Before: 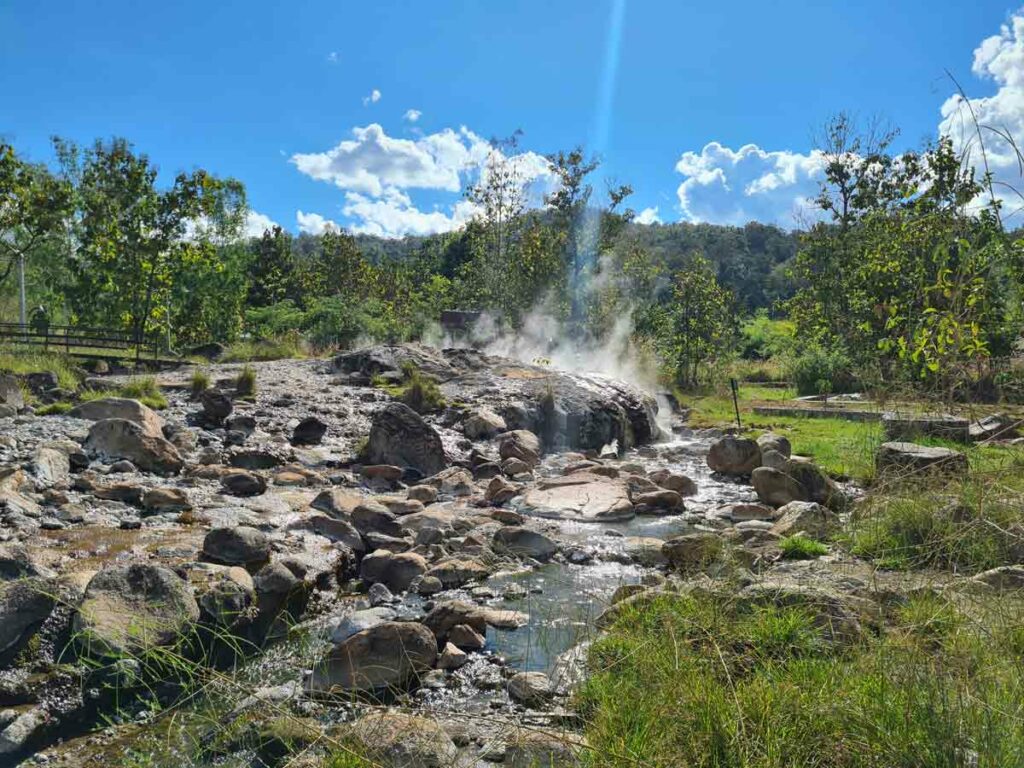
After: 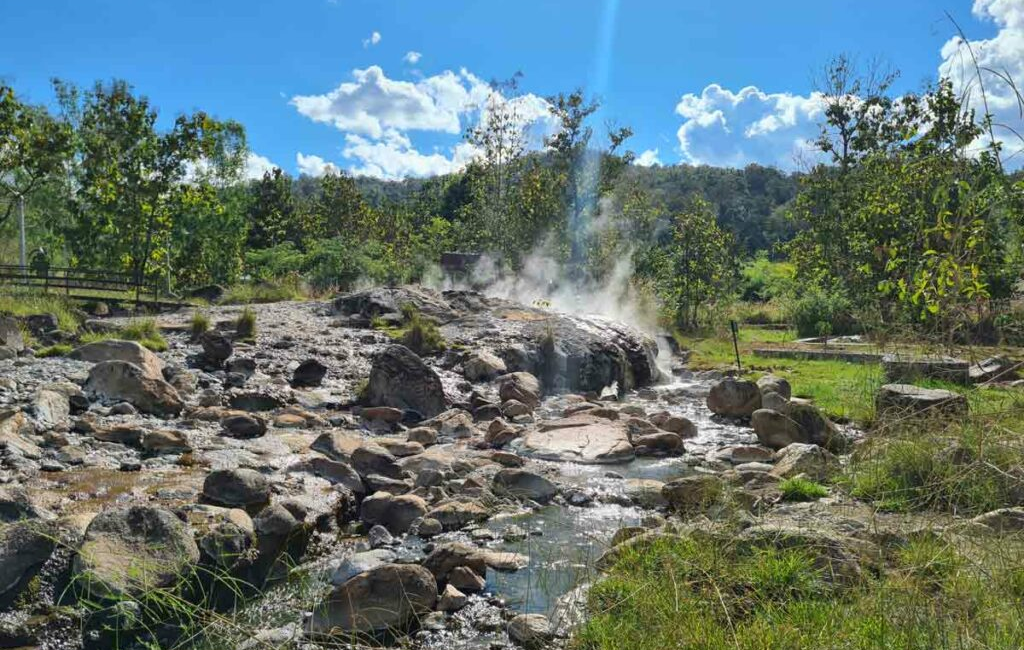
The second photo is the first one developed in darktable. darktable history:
crop: top 7.615%, bottom 7.665%
